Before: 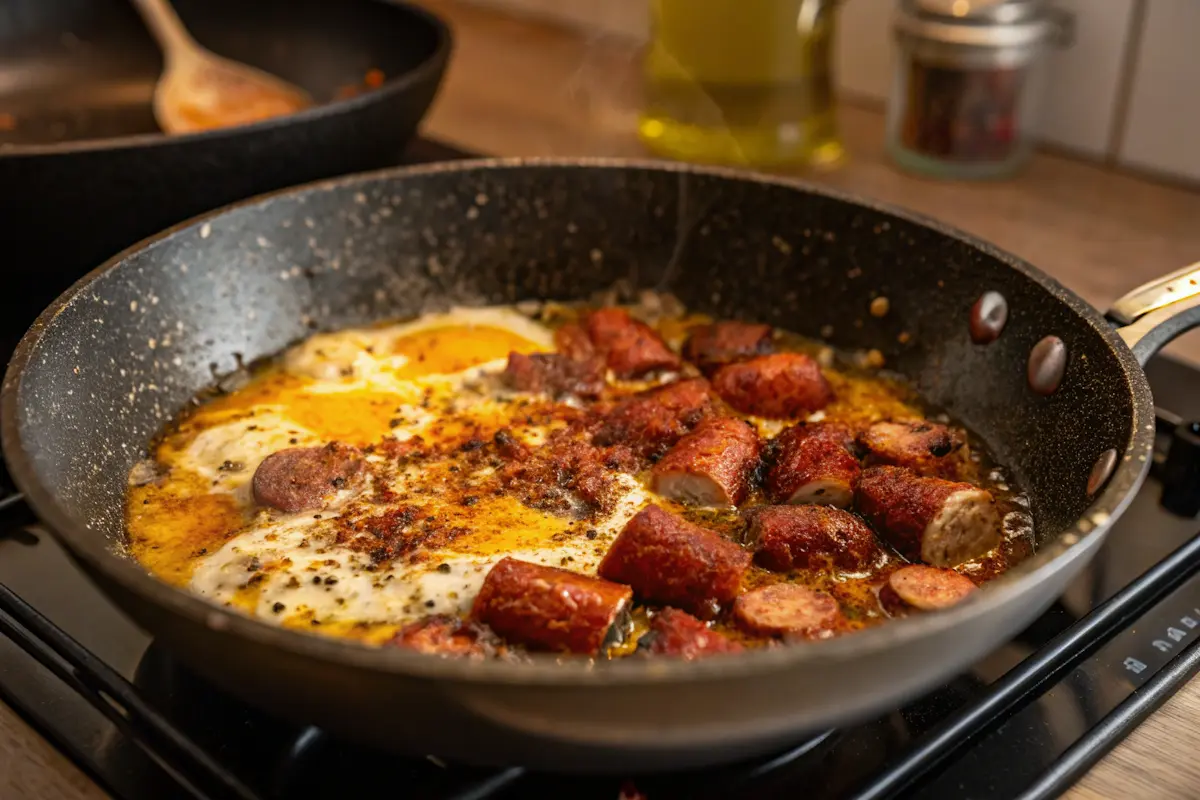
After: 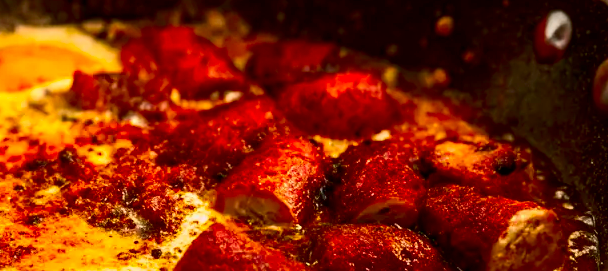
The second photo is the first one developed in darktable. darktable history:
contrast brightness saturation: contrast 0.269, brightness 0.021, saturation 0.867
crop: left 36.317%, top 35.23%, right 12.947%, bottom 30.869%
sharpen: amount 0.207
exposure: black level correction 0.006, exposure -0.219 EV, compensate highlight preservation false
